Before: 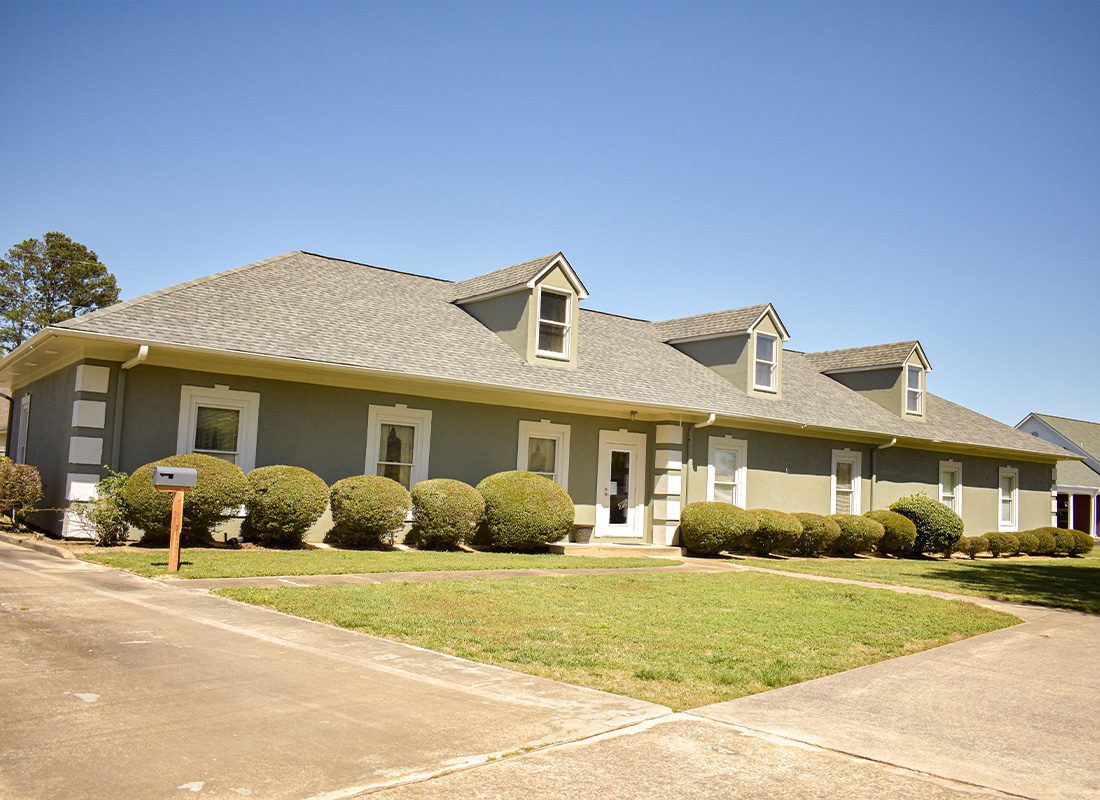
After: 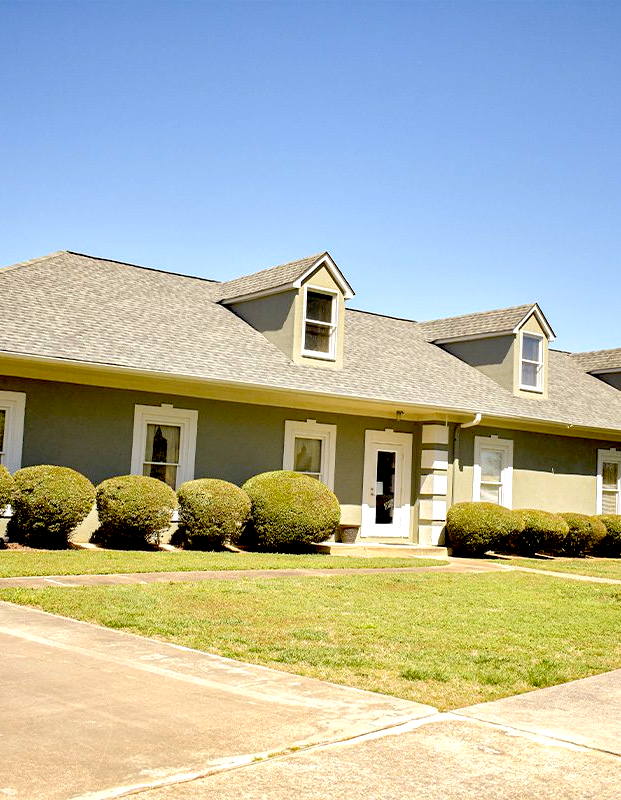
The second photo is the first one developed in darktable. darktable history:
exposure: black level correction 0.031, exposure 0.307 EV, compensate highlight preservation false
crop: left 21.285%, right 22.23%
color correction: highlights b* 0.009
